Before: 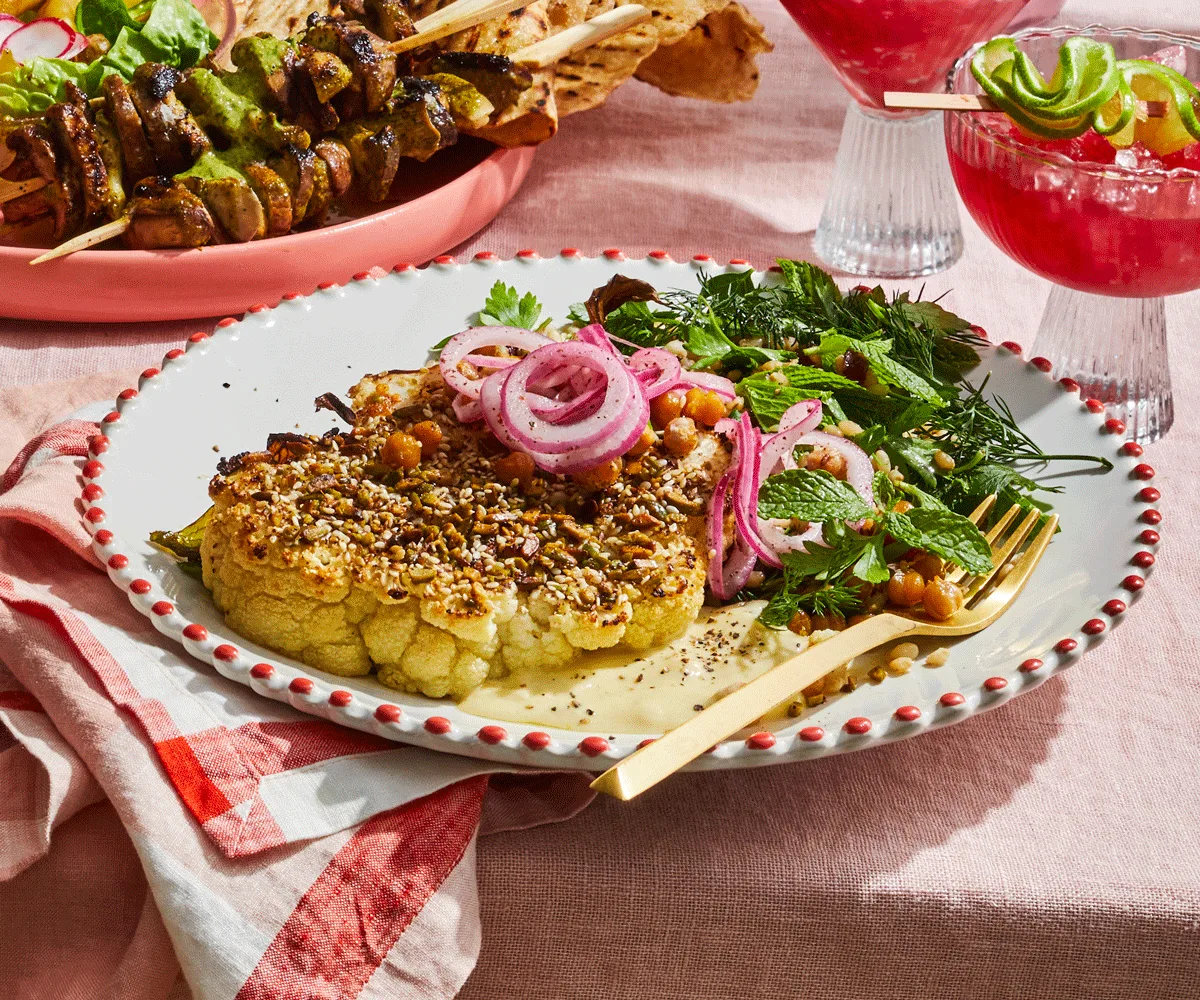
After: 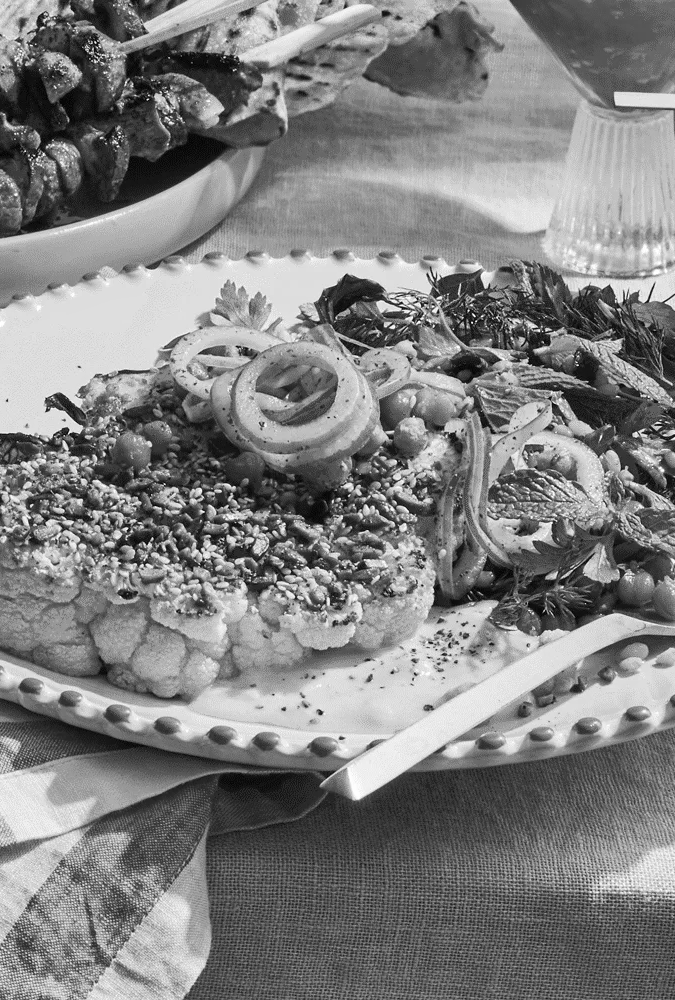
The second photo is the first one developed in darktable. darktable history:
crop and rotate: left 22.516%, right 21.234%
monochrome: on, module defaults
